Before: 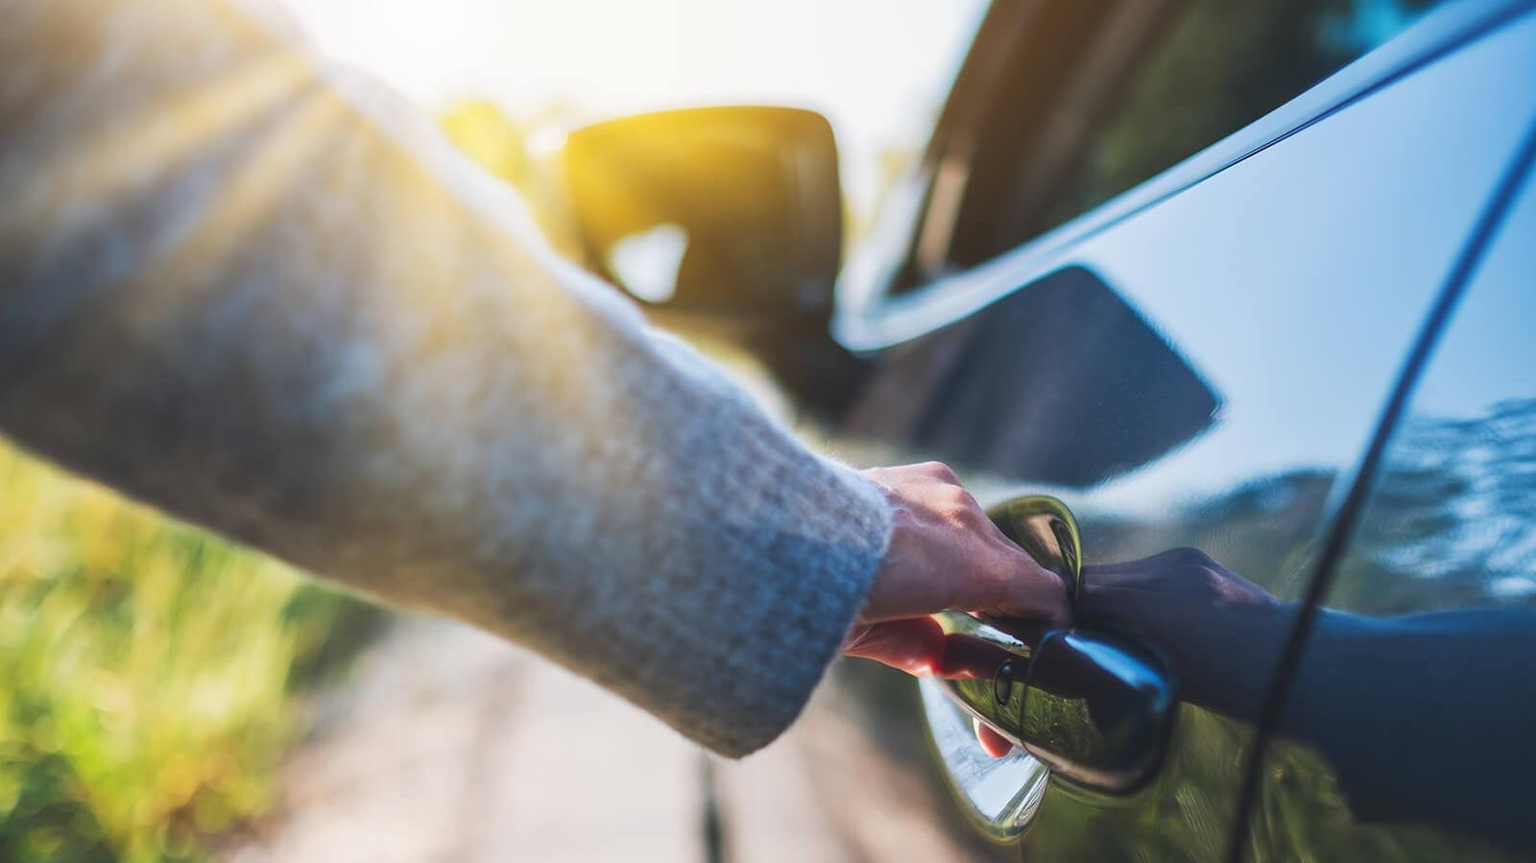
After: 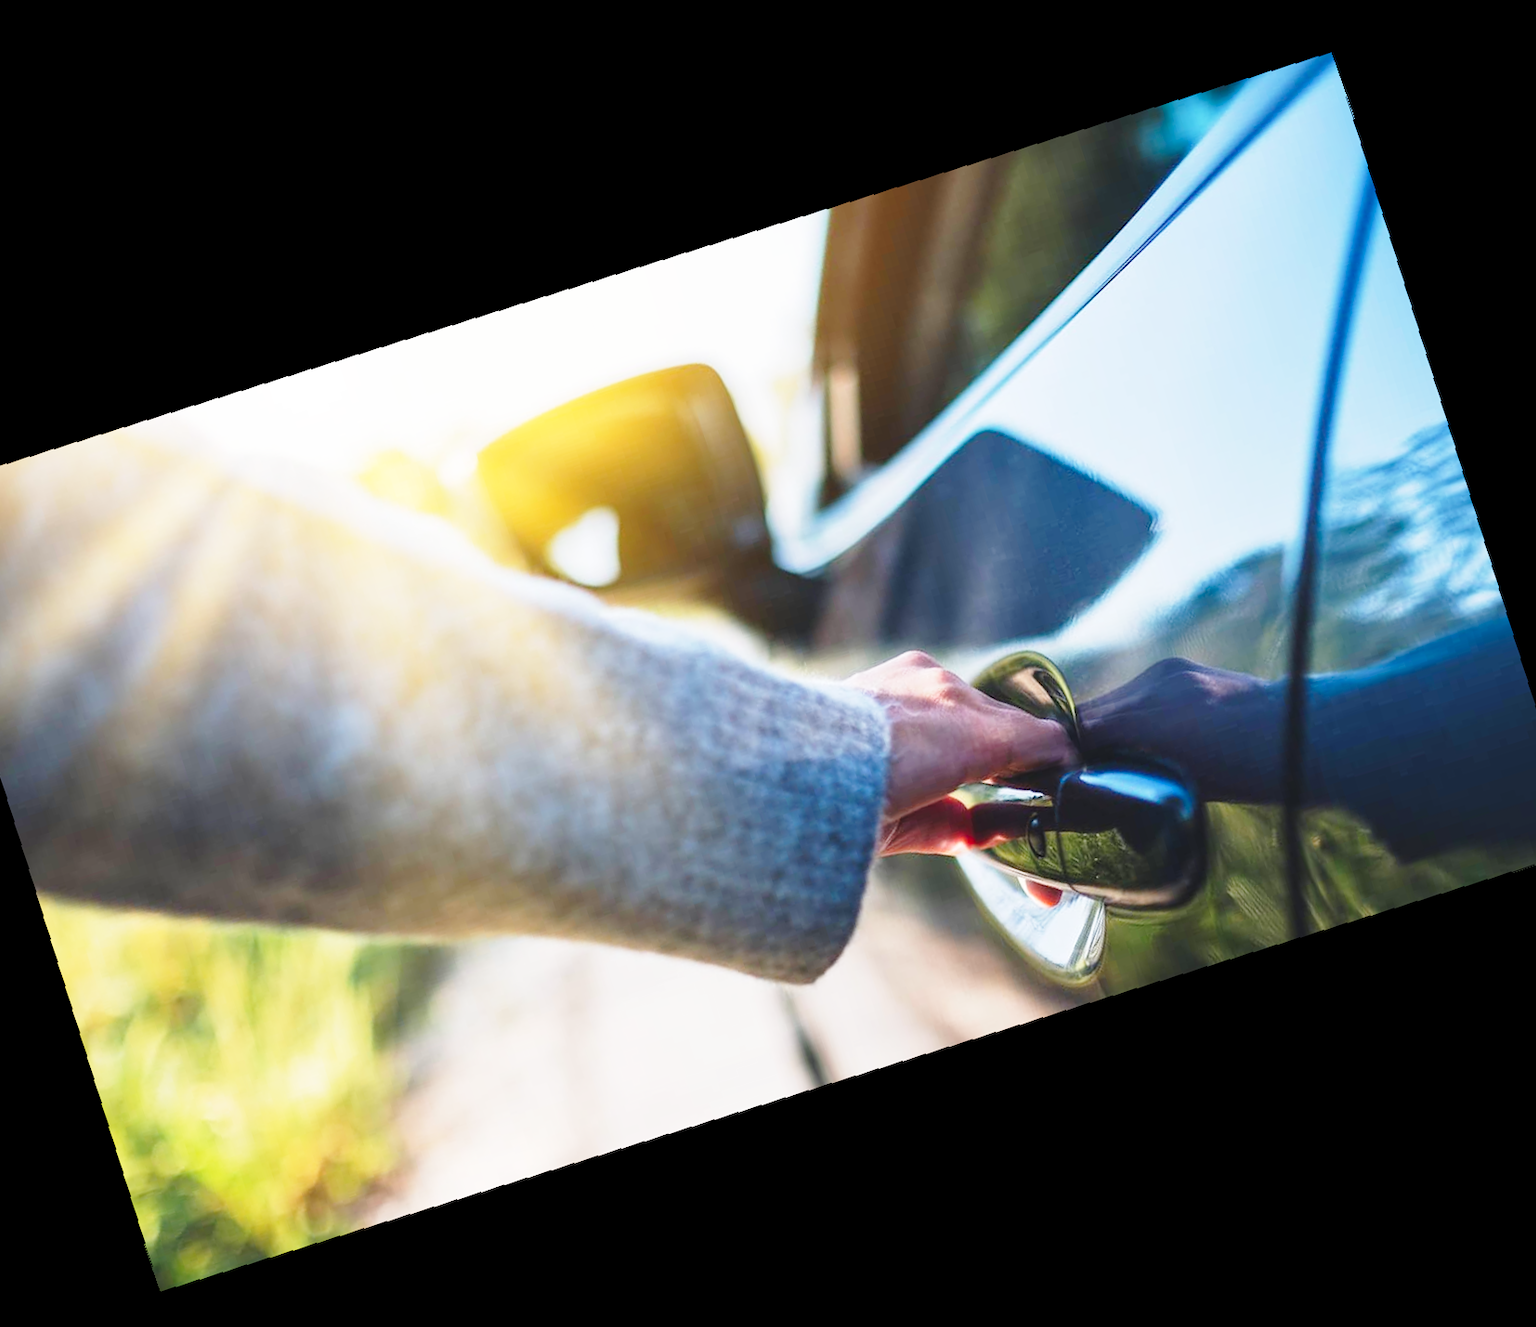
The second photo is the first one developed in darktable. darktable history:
crop and rotate: angle 19.43°, left 6.812%, right 4.125%, bottom 1.087%
base curve: curves: ch0 [(0, 0) (0.028, 0.03) (0.121, 0.232) (0.46, 0.748) (0.859, 0.968) (1, 1)], preserve colors none
rotate and perspective: rotation 2.17°, automatic cropping off
